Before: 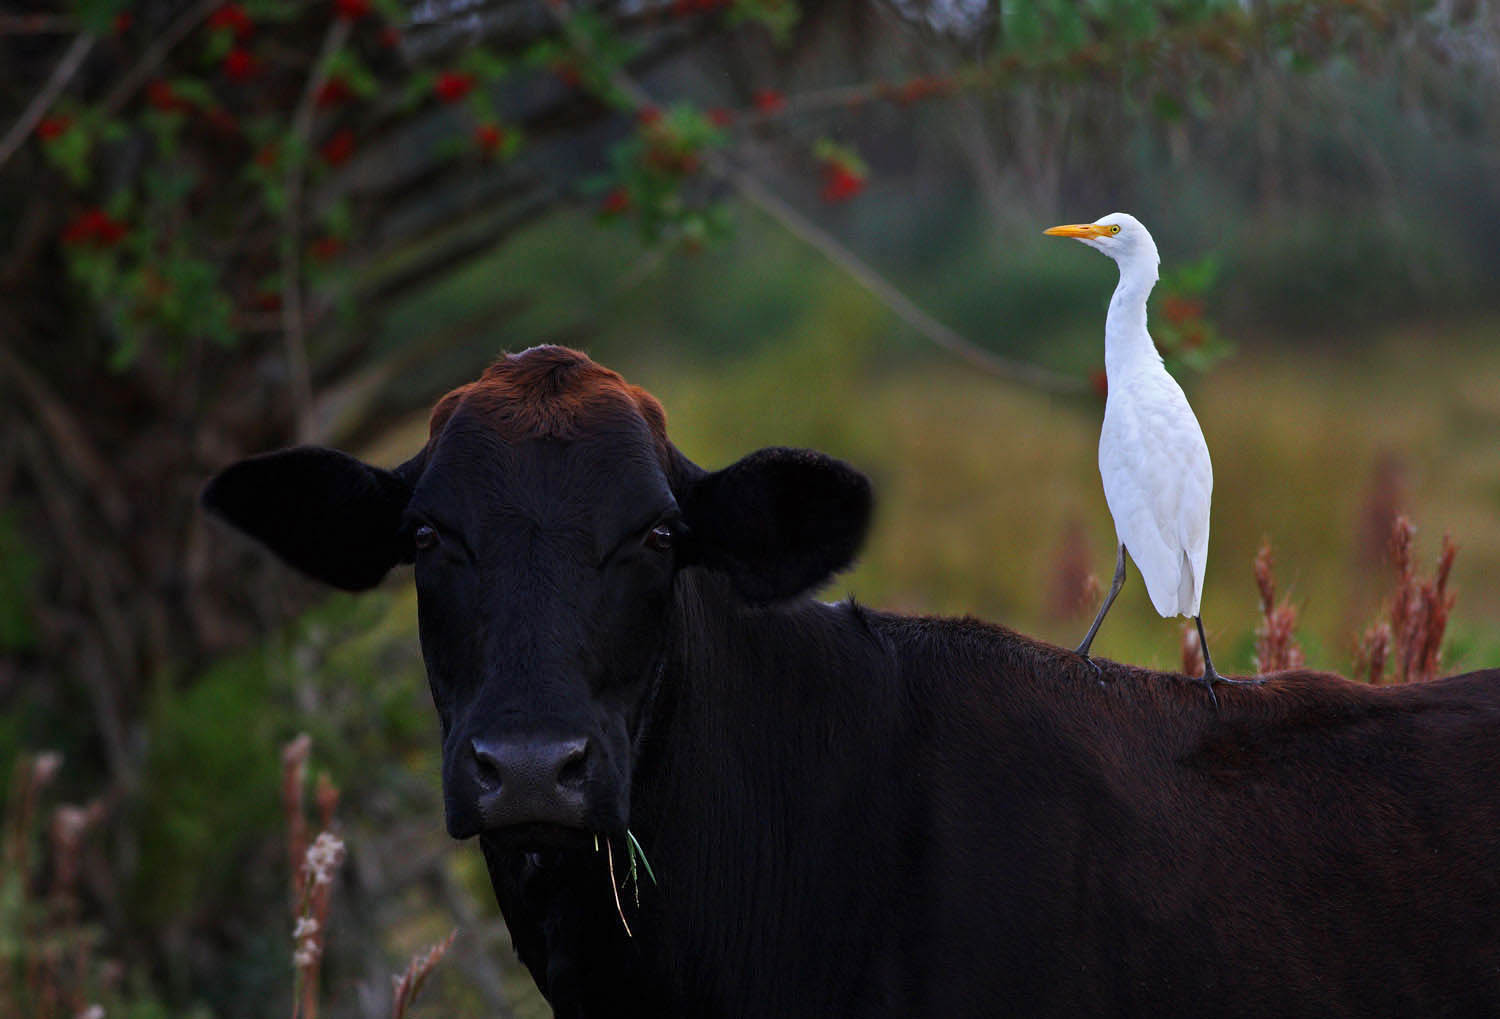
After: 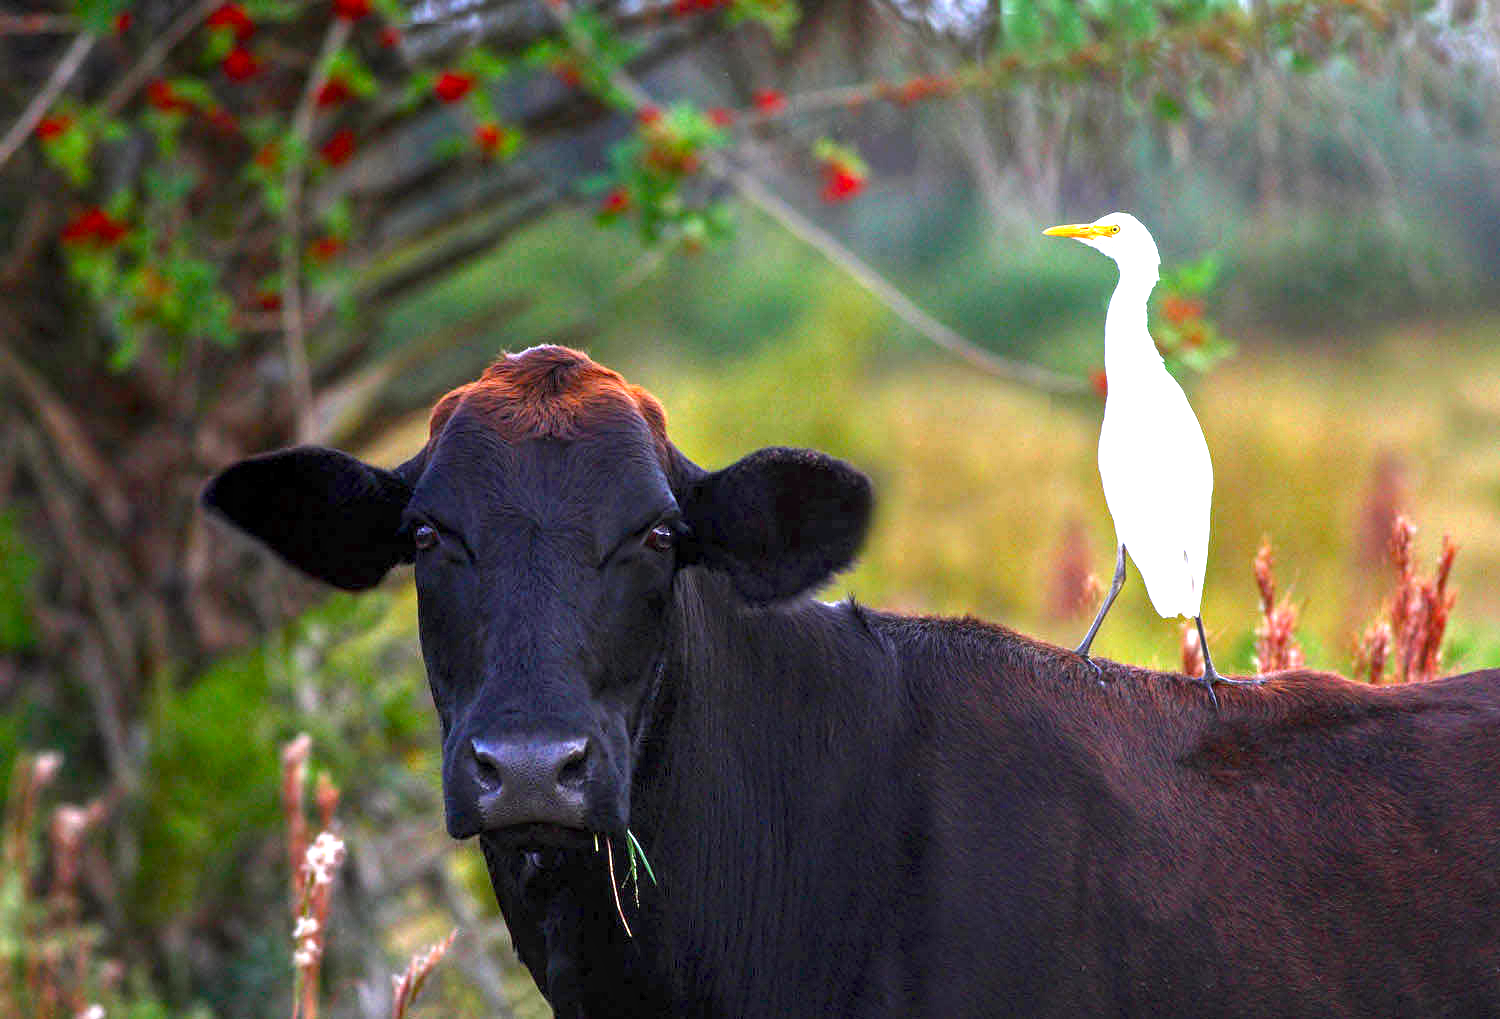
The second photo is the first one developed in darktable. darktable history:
exposure: black level correction 0, exposure 1.988 EV, compensate exposure bias true, compensate highlight preservation false
local contrast: on, module defaults
color balance rgb: linear chroma grading › global chroma 8.753%, perceptual saturation grading › global saturation 20.682%, perceptual saturation grading › highlights -19.667%, perceptual saturation grading › shadows 29.988%
